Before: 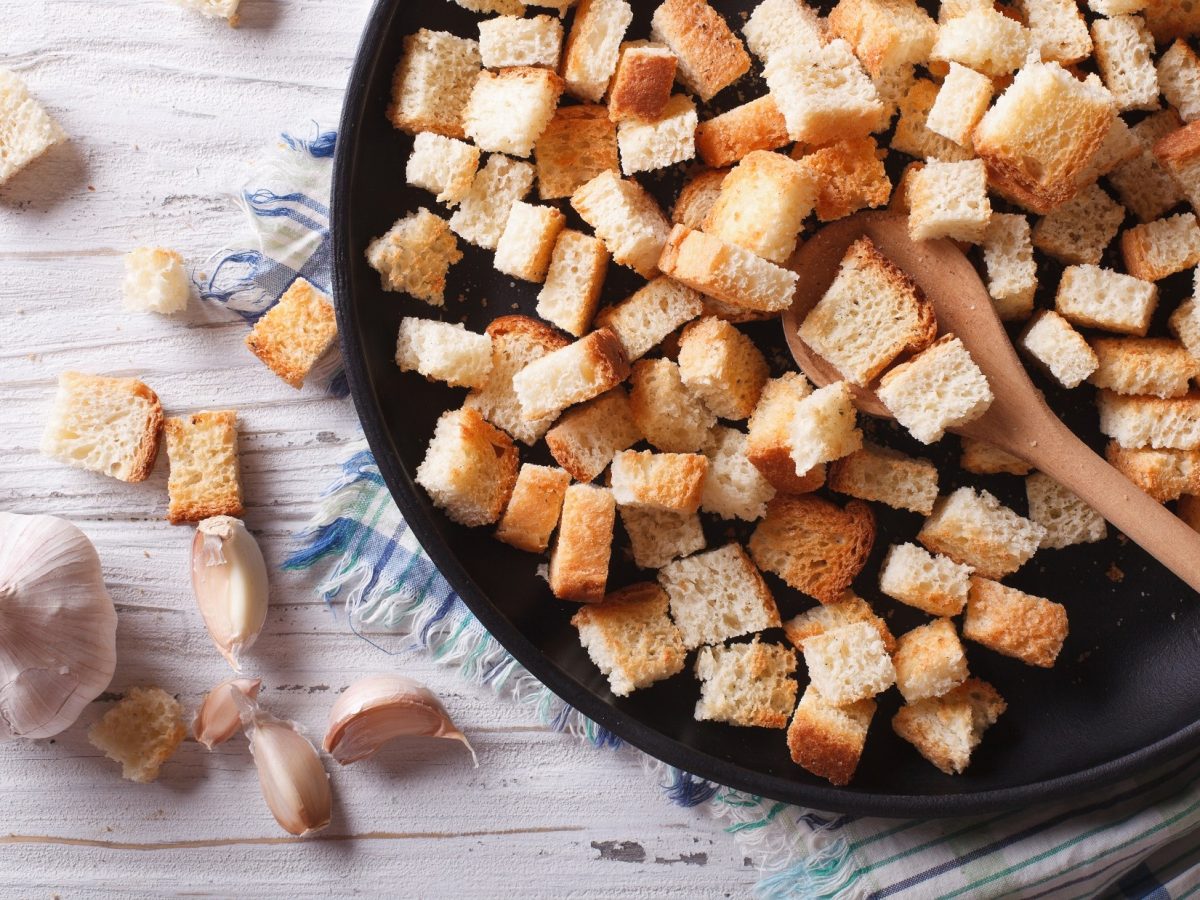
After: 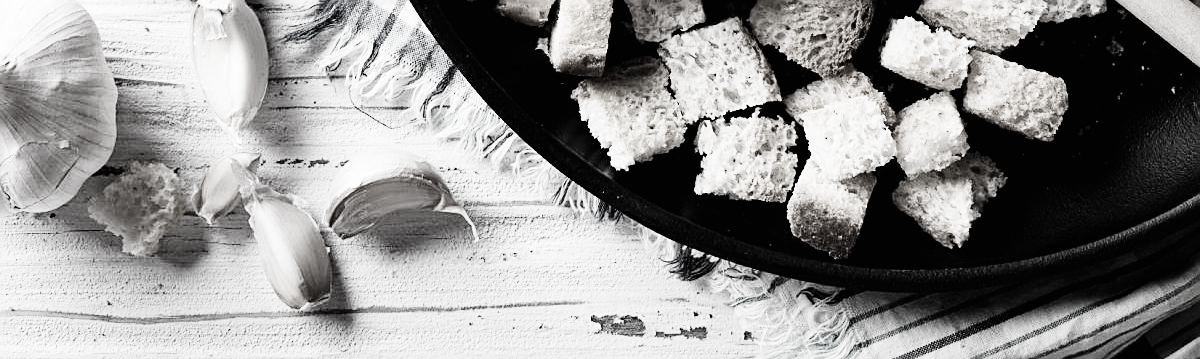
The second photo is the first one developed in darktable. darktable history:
filmic rgb: black relative exposure -5.14 EV, white relative exposure 3.52 EV, hardness 3.18, contrast 1.386, highlights saturation mix -48.56%, preserve chrominance no, color science v5 (2021)
contrast brightness saturation: contrast 0.205, brightness 0.162, saturation 0.223
crop and rotate: top 58.503%, bottom 1.571%
haze removal: strength 0.281, distance 0.252, compatibility mode true, adaptive false
exposure: exposure 0.604 EV, compensate highlight preservation false
sharpen: amount 0.599
